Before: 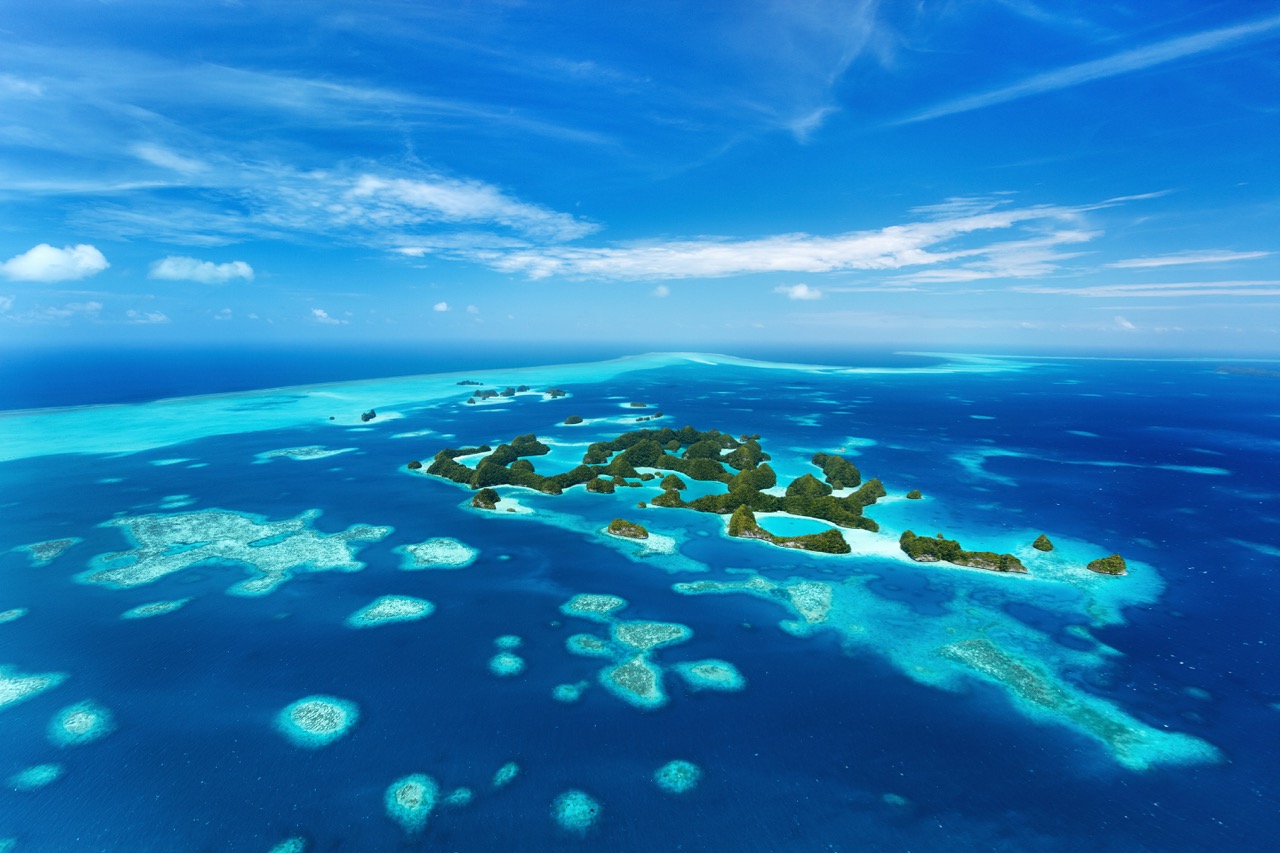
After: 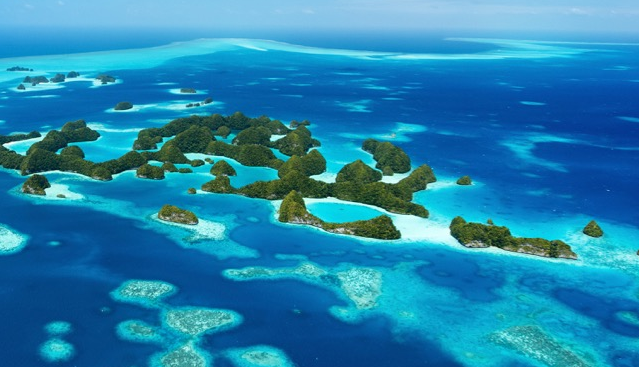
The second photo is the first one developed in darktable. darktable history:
crop: left 35.225%, top 36.923%, right 14.839%, bottom 19.966%
